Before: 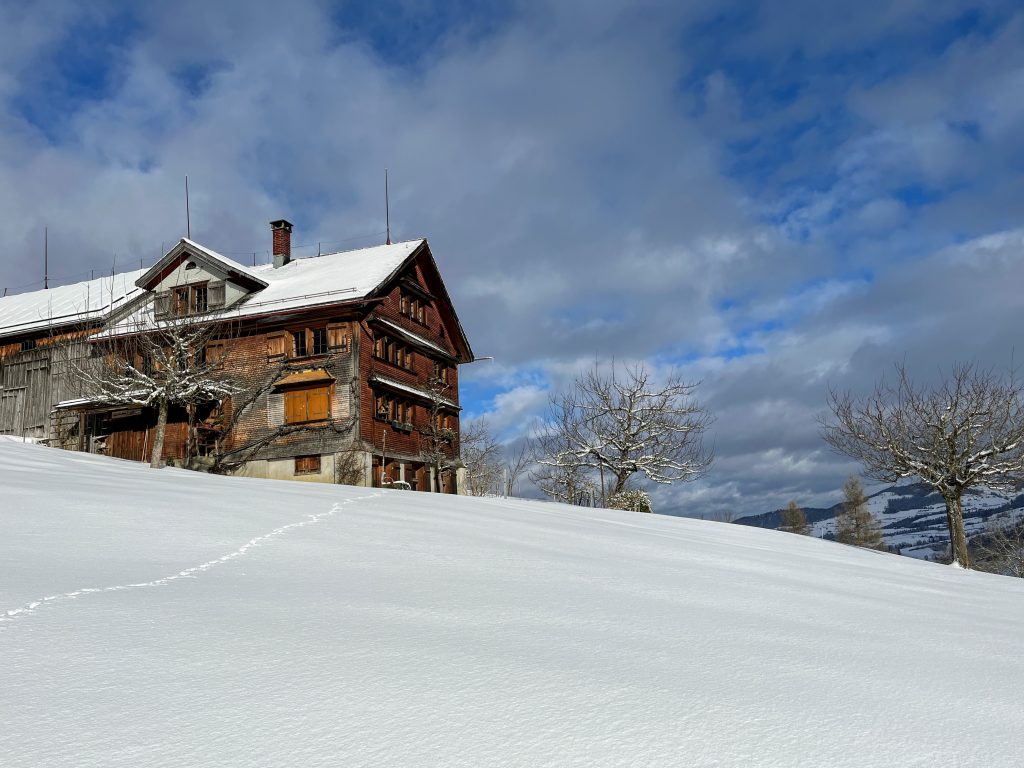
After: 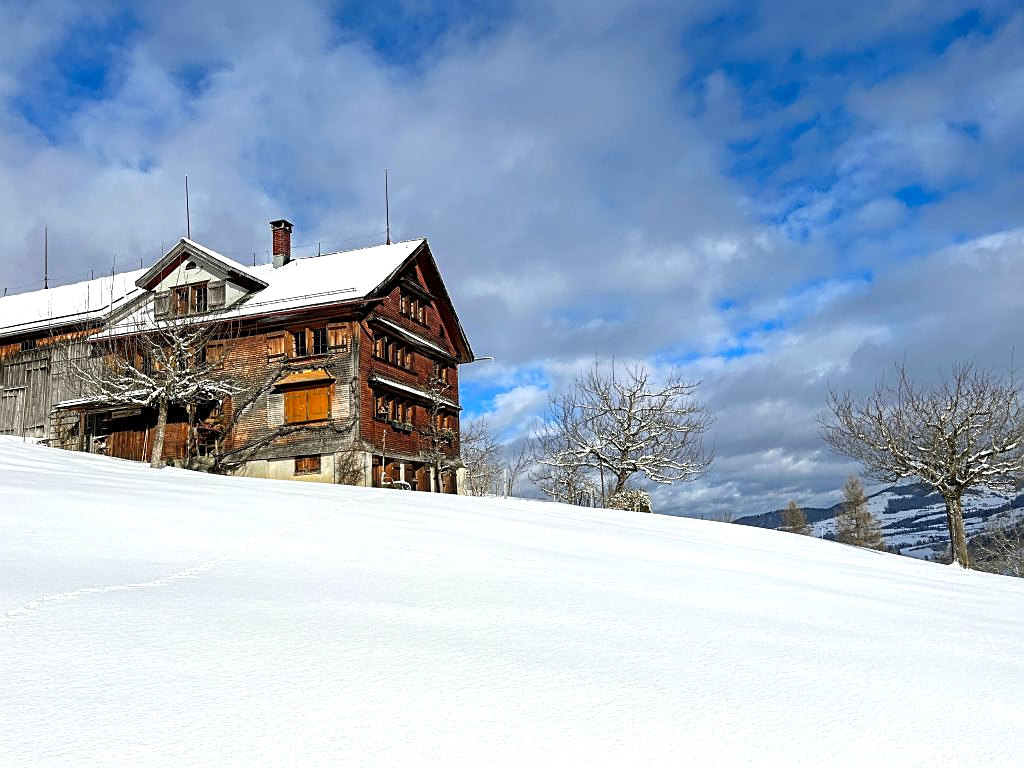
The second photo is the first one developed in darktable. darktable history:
exposure: exposure 0.636 EV, compensate highlight preservation false
sharpen: on, module defaults
vibrance: vibrance 67%
